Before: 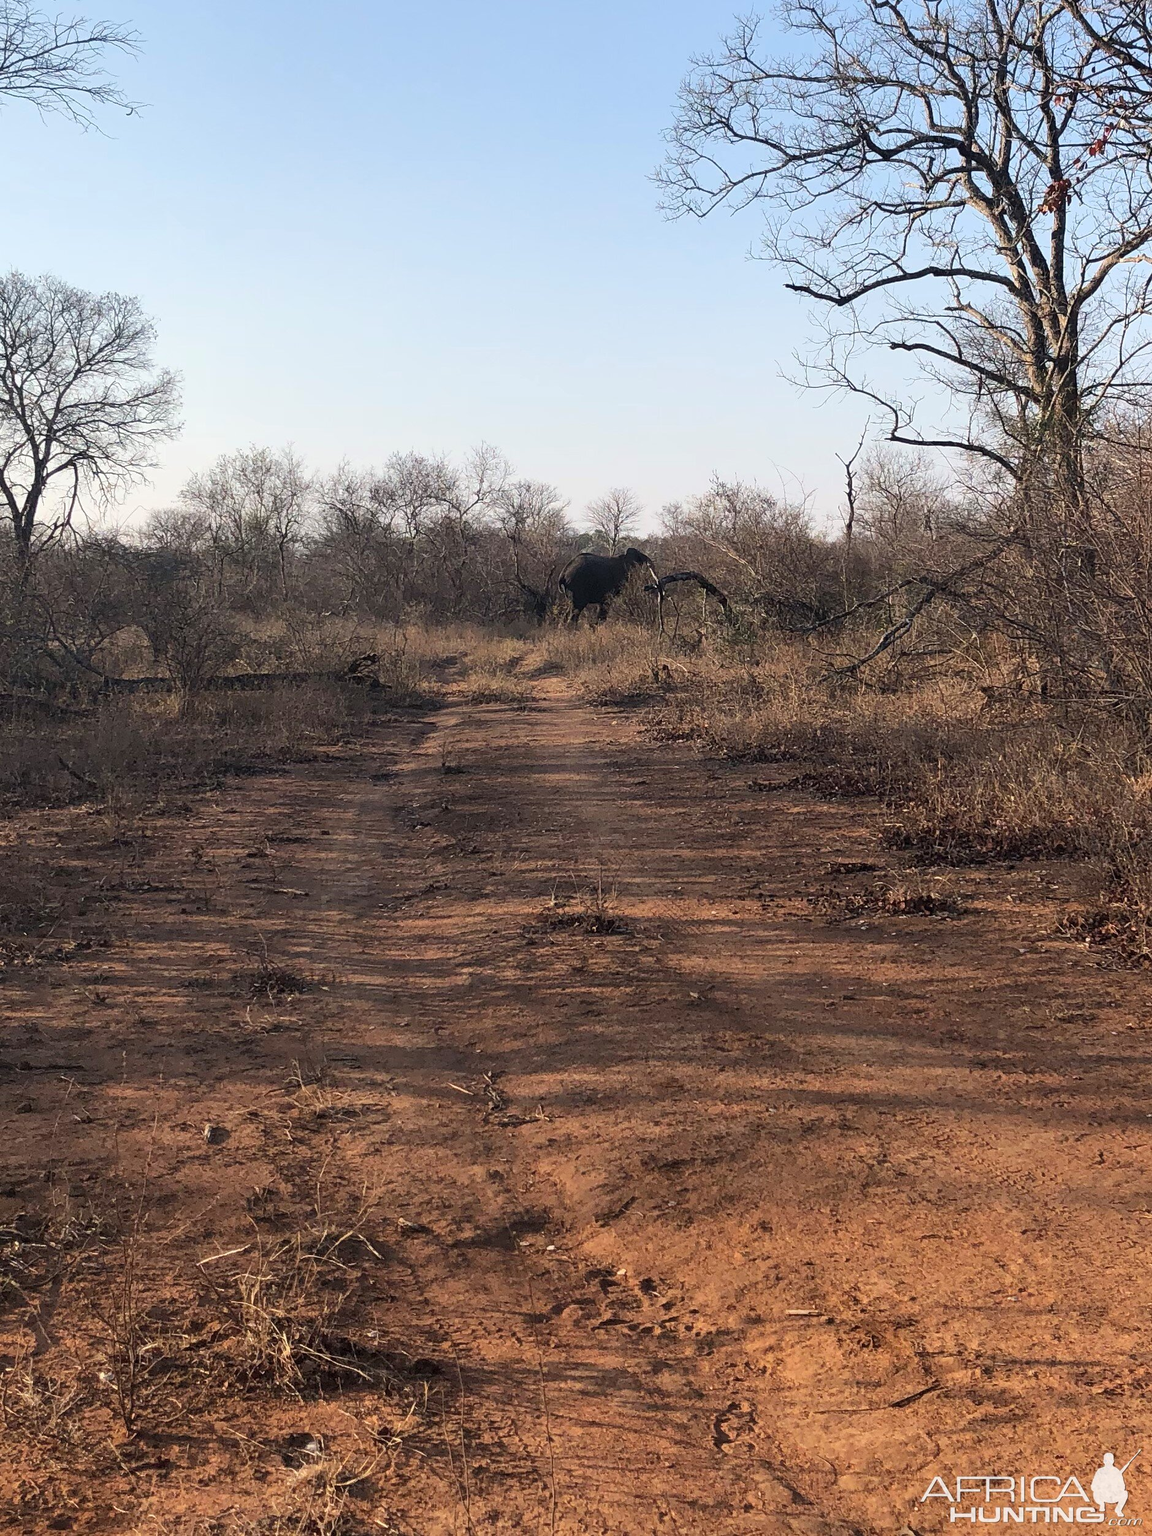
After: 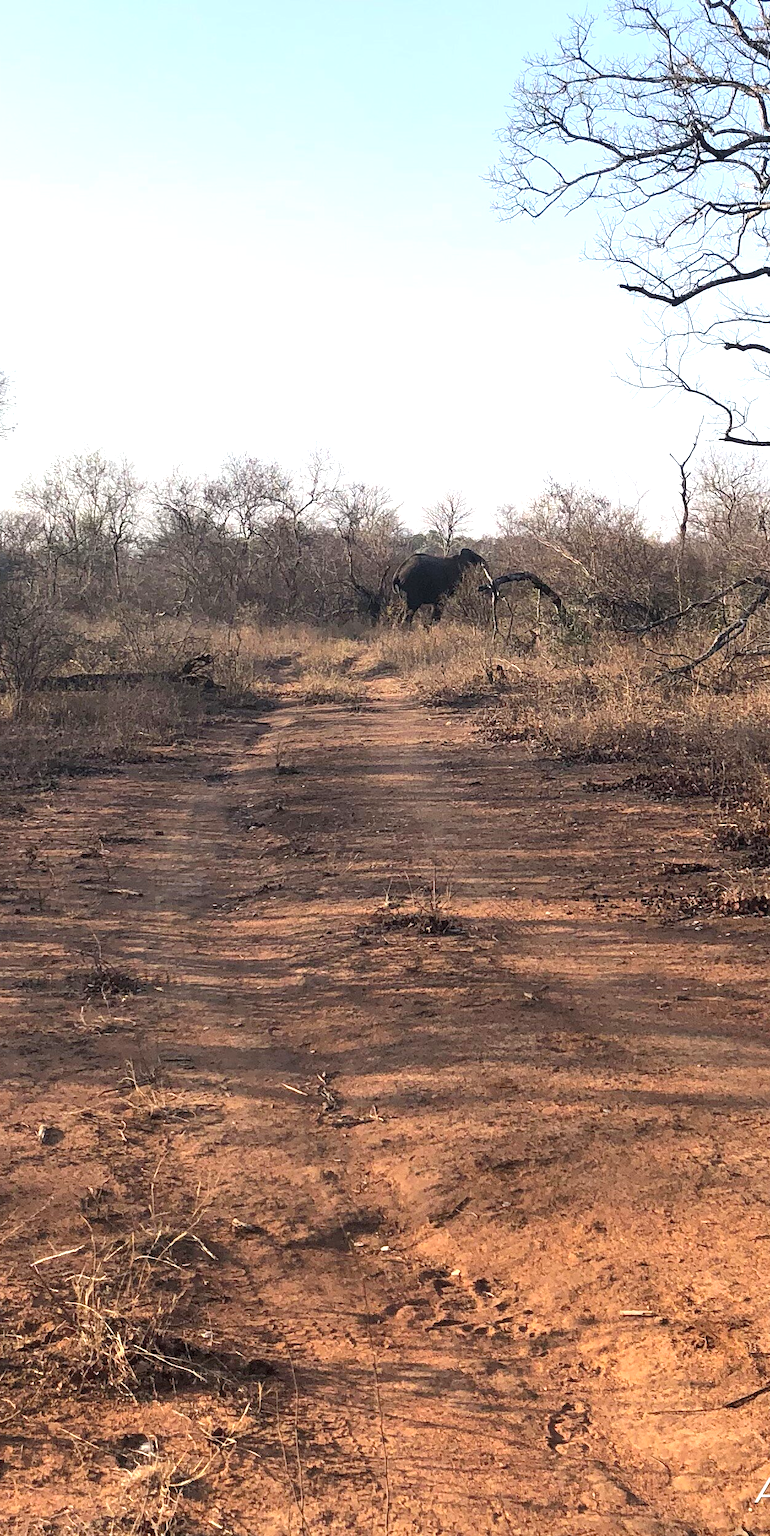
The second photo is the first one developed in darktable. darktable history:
crop and rotate: left 14.463%, right 18.638%
exposure: black level correction 0, exposure 0.692 EV, compensate highlight preservation false
